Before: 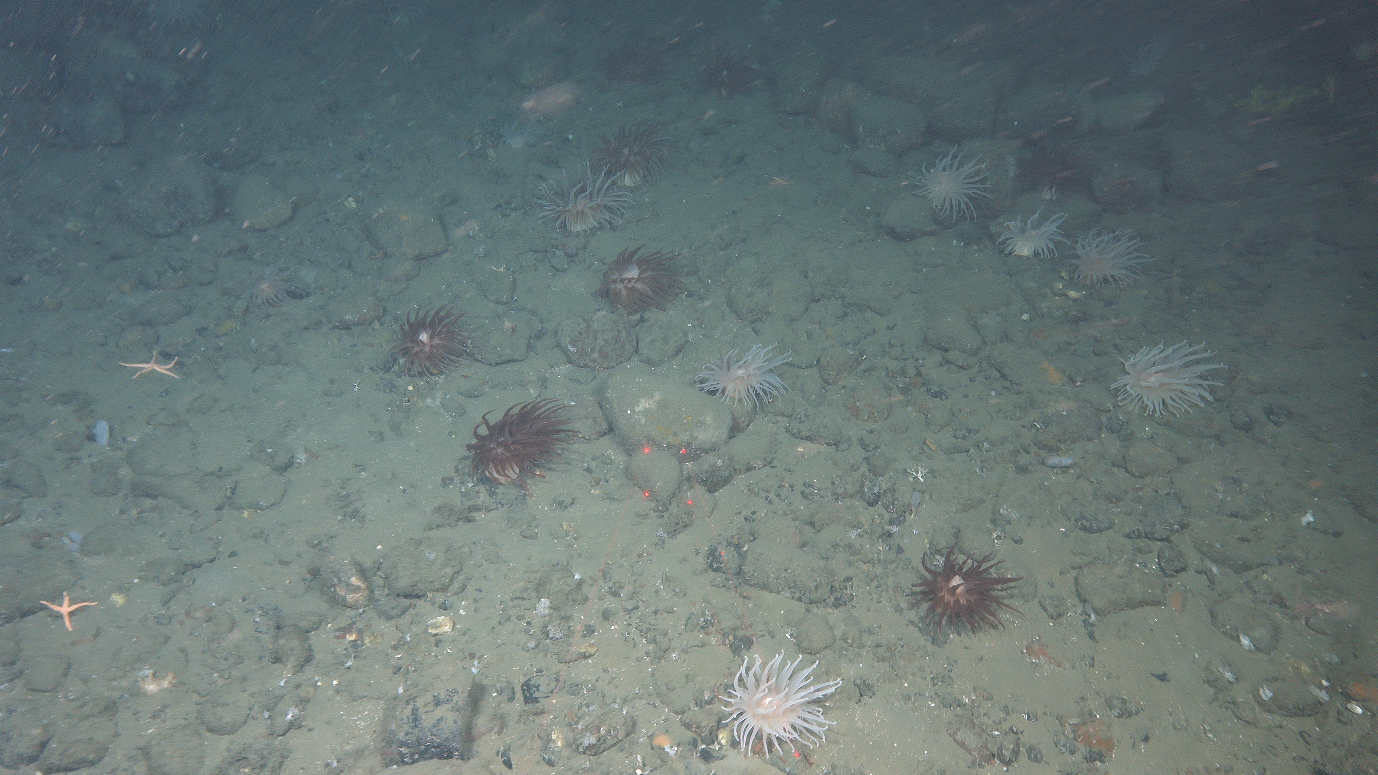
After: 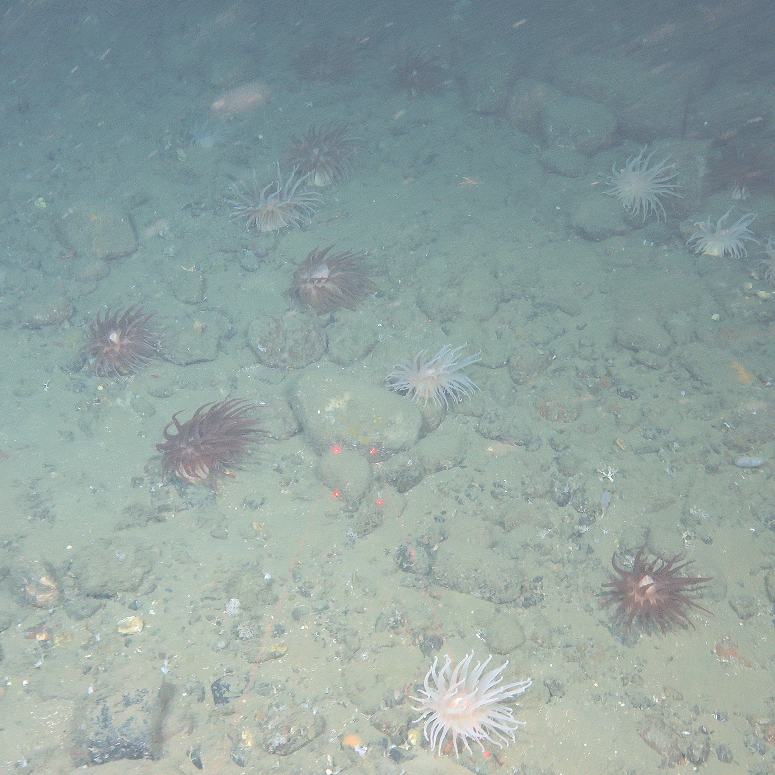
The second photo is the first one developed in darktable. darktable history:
fill light: on, module defaults
crop and rotate: left 22.516%, right 21.234%
contrast brightness saturation: contrast 0.1, brightness 0.3, saturation 0.14
